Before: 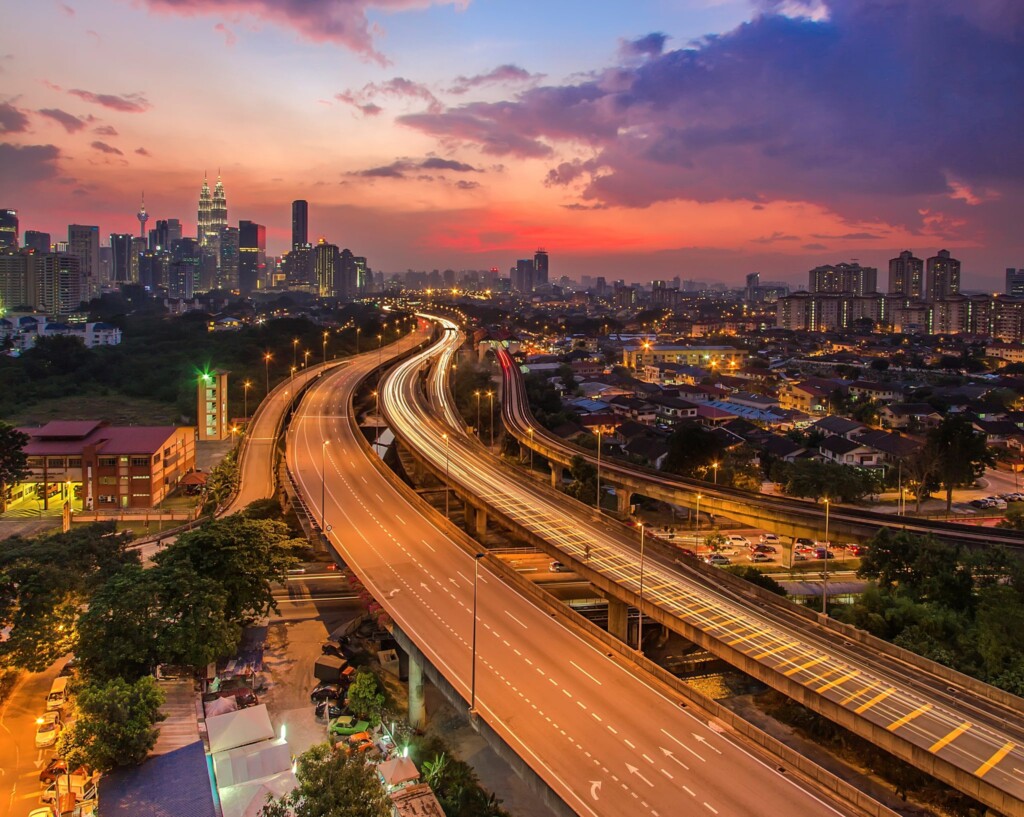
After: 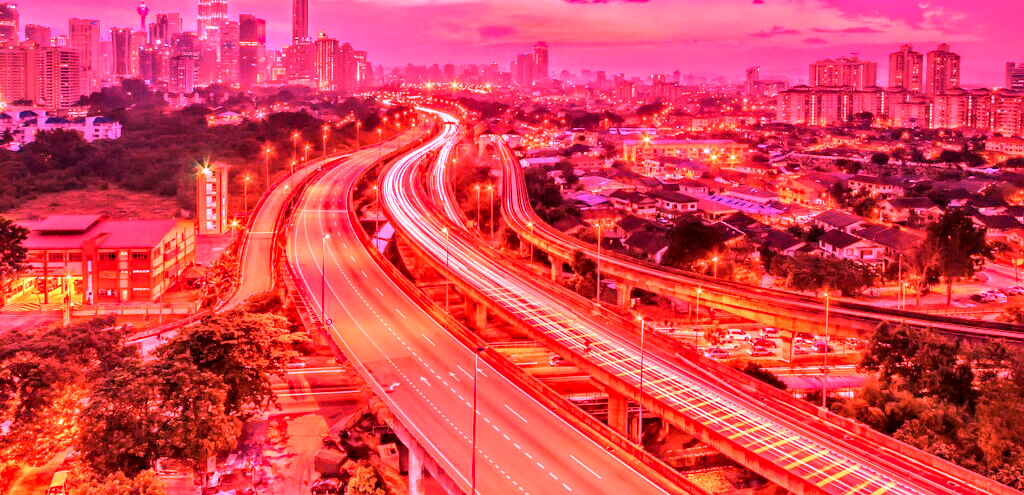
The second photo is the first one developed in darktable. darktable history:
white balance: red 4.26, blue 1.802
crop and rotate: top 25.357%, bottom 13.942%
contrast equalizer: y [[0.524, 0.538, 0.547, 0.548, 0.538, 0.524], [0.5 ×6], [0.5 ×6], [0 ×6], [0 ×6]]
exposure: compensate highlight preservation false
